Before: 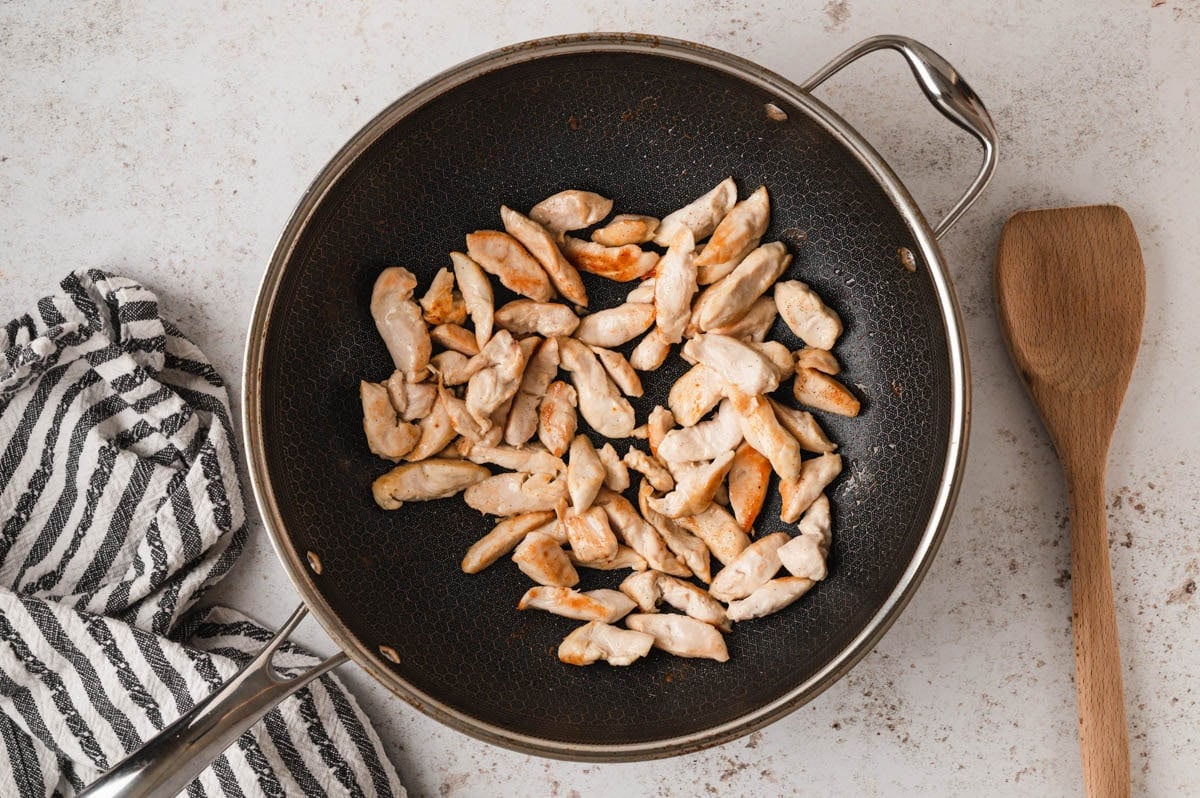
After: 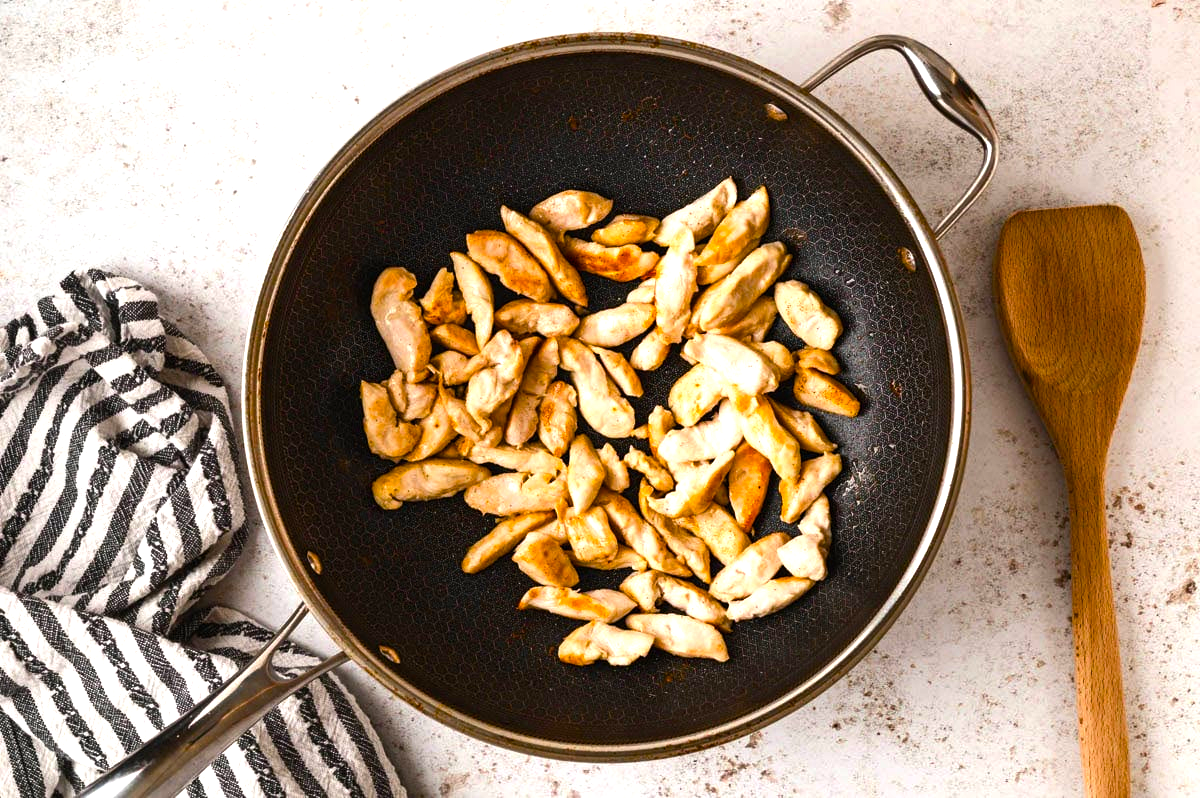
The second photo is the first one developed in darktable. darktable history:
color balance rgb: linear chroma grading › global chroma 9%, perceptual saturation grading › global saturation 36%, perceptual saturation grading › shadows 35%, perceptual brilliance grading › global brilliance 15%, perceptual brilliance grading › shadows -35%, global vibrance 15%
exposure: exposure 0.191 EV, compensate highlight preservation false
